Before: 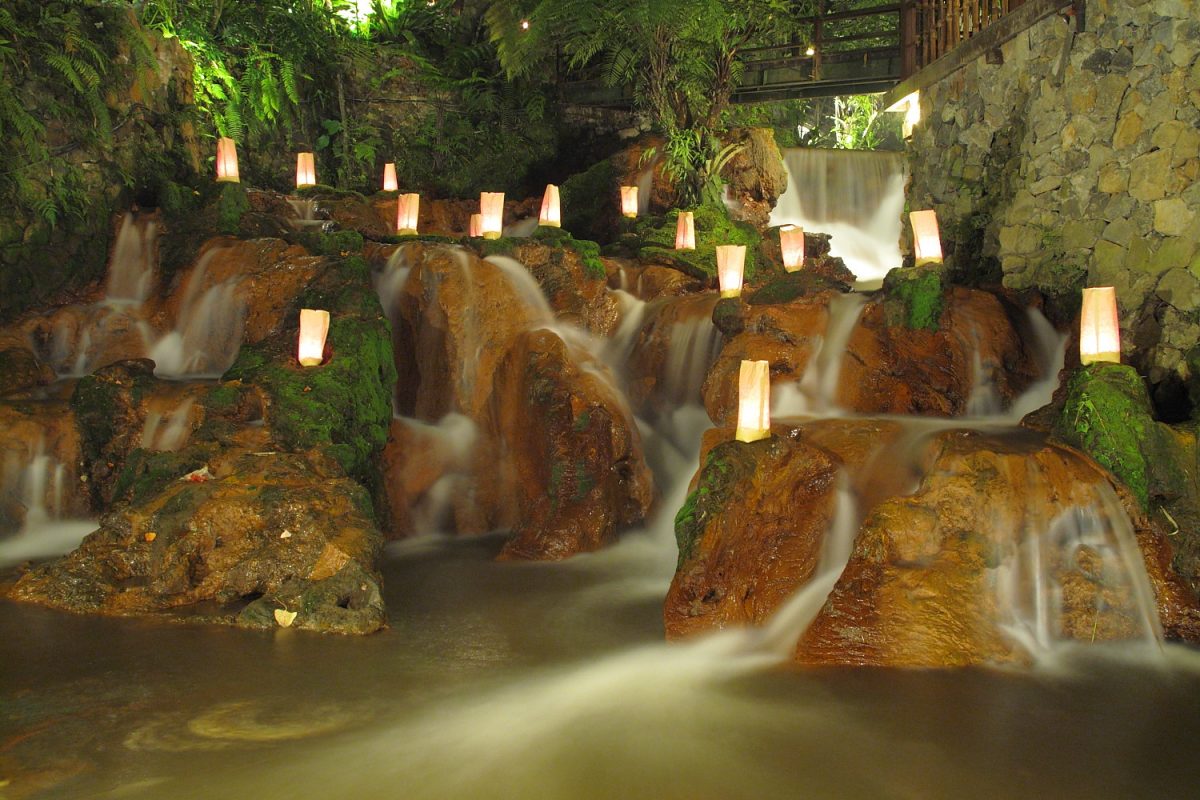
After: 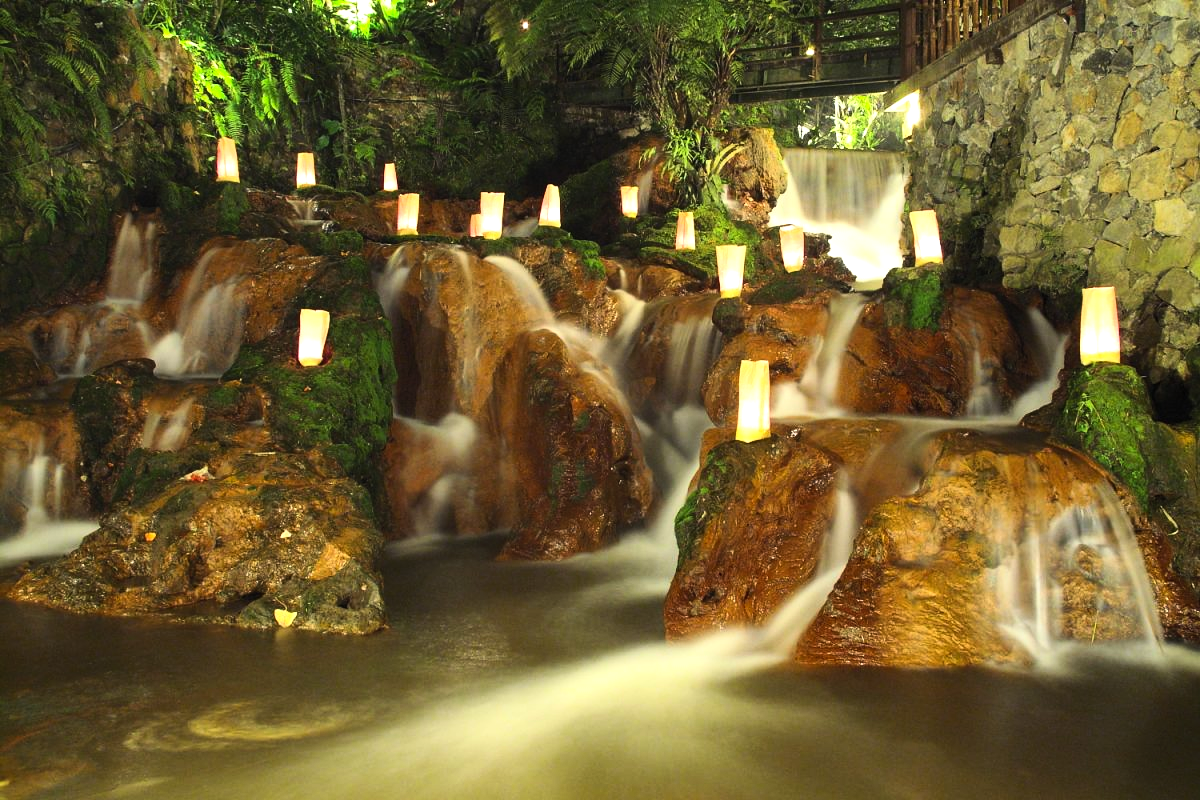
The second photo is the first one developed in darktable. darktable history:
contrast brightness saturation: contrast 0.196, brightness 0.147, saturation 0.143
tone equalizer: -8 EV -0.764 EV, -7 EV -0.682 EV, -6 EV -0.63 EV, -5 EV -0.397 EV, -3 EV 0.39 EV, -2 EV 0.6 EV, -1 EV 0.679 EV, +0 EV 0.746 EV, edges refinement/feathering 500, mask exposure compensation -1.57 EV, preserve details no
